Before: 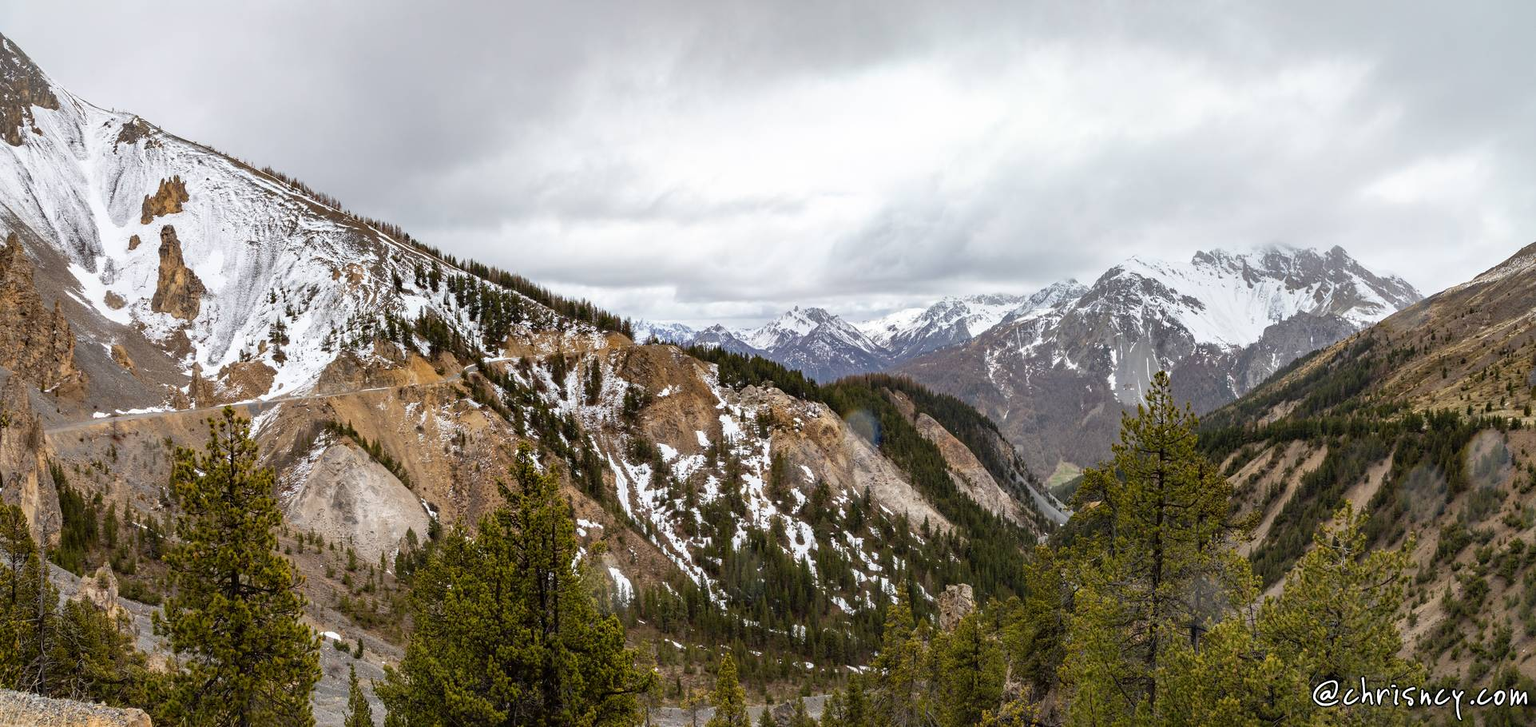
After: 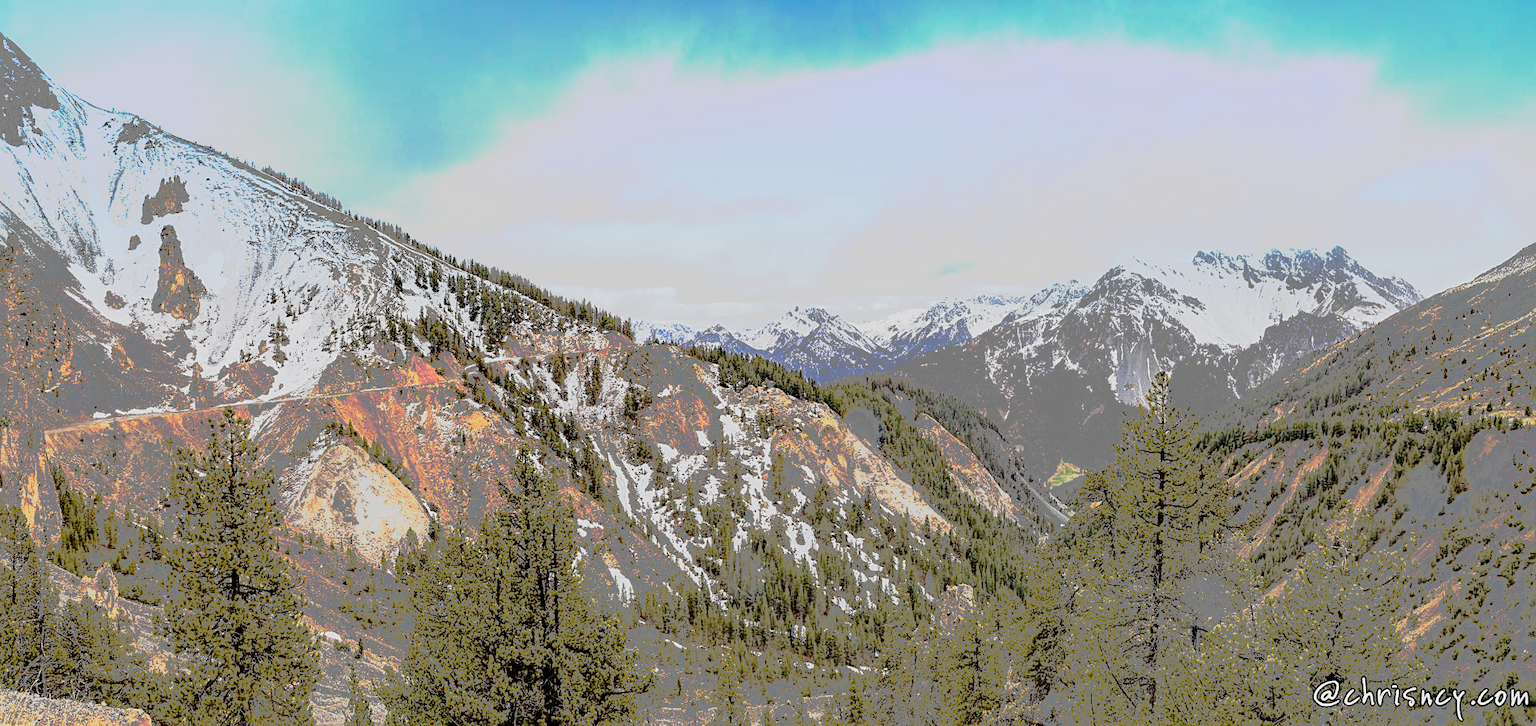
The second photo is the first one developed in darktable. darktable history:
tone curve: curves: ch0 [(0, 0) (0.003, 0.011) (0.011, 0.043) (0.025, 0.133) (0.044, 0.226) (0.069, 0.303) (0.1, 0.371) (0.136, 0.429) (0.177, 0.482) (0.224, 0.516) (0.277, 0.539) (0.335, 0.535) (0.399, 0.517) (0.468, 0.498) (0.543, 0.523) (0.623, 0.655) (0.709, 0.83) (0.801, 0.827) (0.898, 0.89) (1, 1)], preserve colors none
sharpen: on, module defaults
filmic rgb: middle gray luminance 18.42%, black relative exposure -9 EV, white relative exposure 3.75 EV, threshold 6 EV, target black luminance 0%, hardness 4.85, latitude 67.35%, contrast 0.955, highlights saturation mix 20%, shadows ↔ highlights balance 21.36%, add noise in highlights 0, preserve chrominance luminance Y, color science v3 (2019), use custom middle-gray values true, iterations of high-quality reconstruction 0, contrast in highlights soft, enable highlight reconstruction true
graduated density: density 2.02 EV, hardness 44%, rotation 0.374°, offset 8.21, hue 208.8°, saturation 97%
exposure: exposure 0.128 EV, compensate highlight preservation false
